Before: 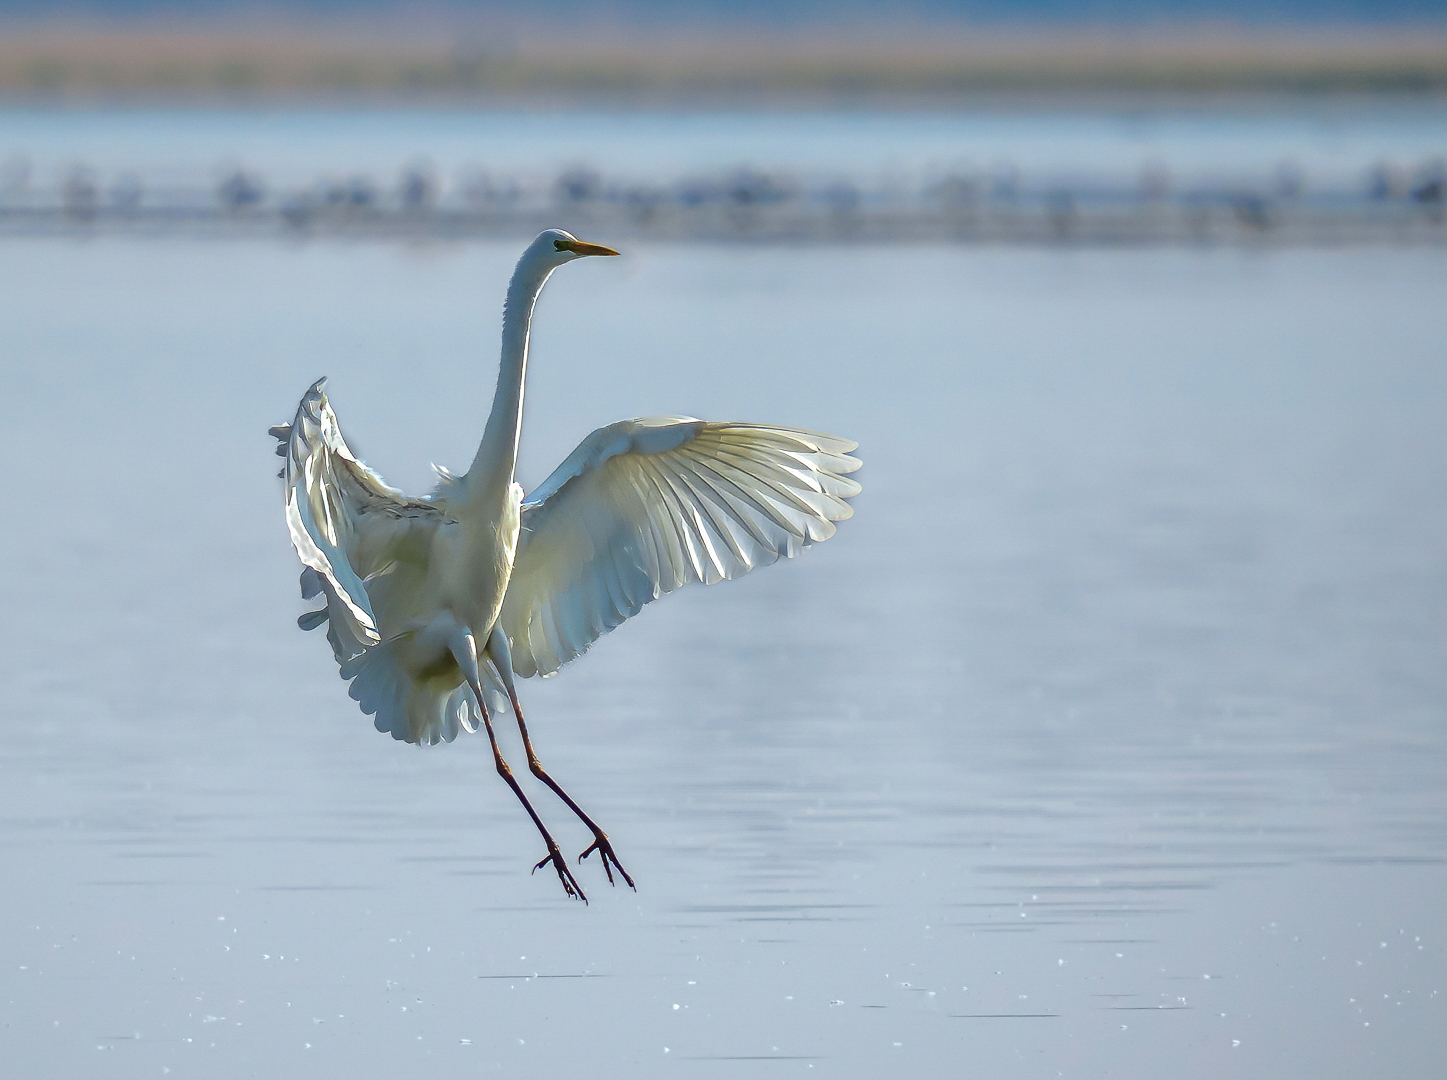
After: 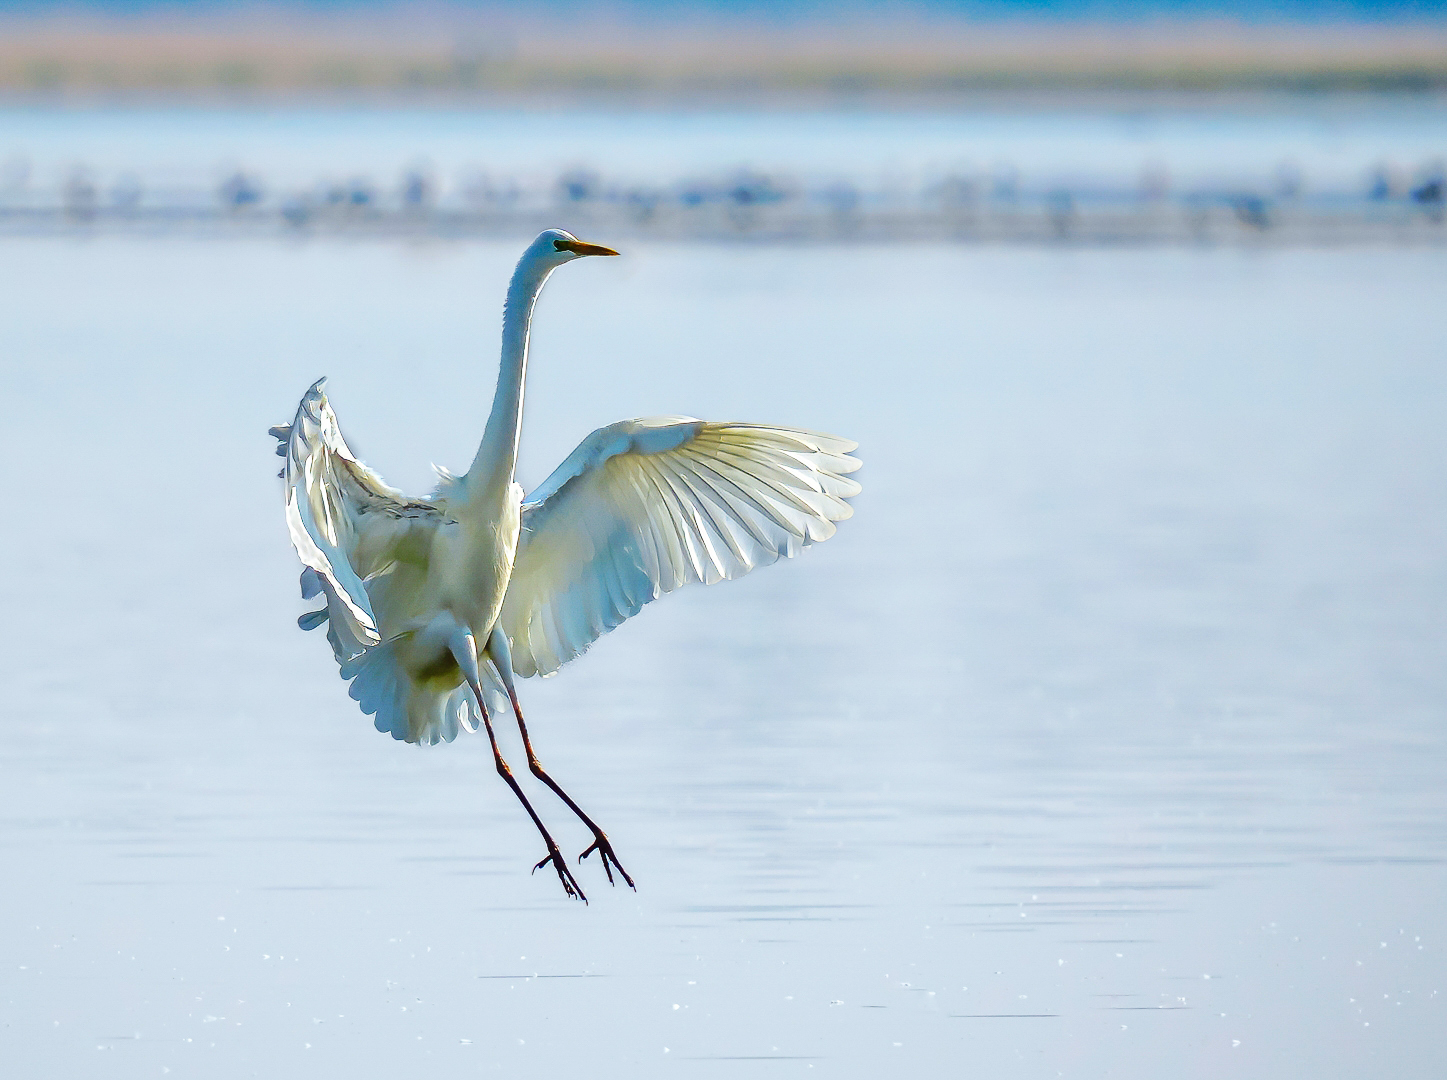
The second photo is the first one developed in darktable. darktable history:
color contrast: green-magenta contrast 1.2, blue-yellow contrast 1.2
base curve: curves: ch0 [(0, 0) (0.036, 0.025) (0.121, 0.166) (0.206, 0.329) (0.605, 0.79) (1, 1)], preserve colors none
